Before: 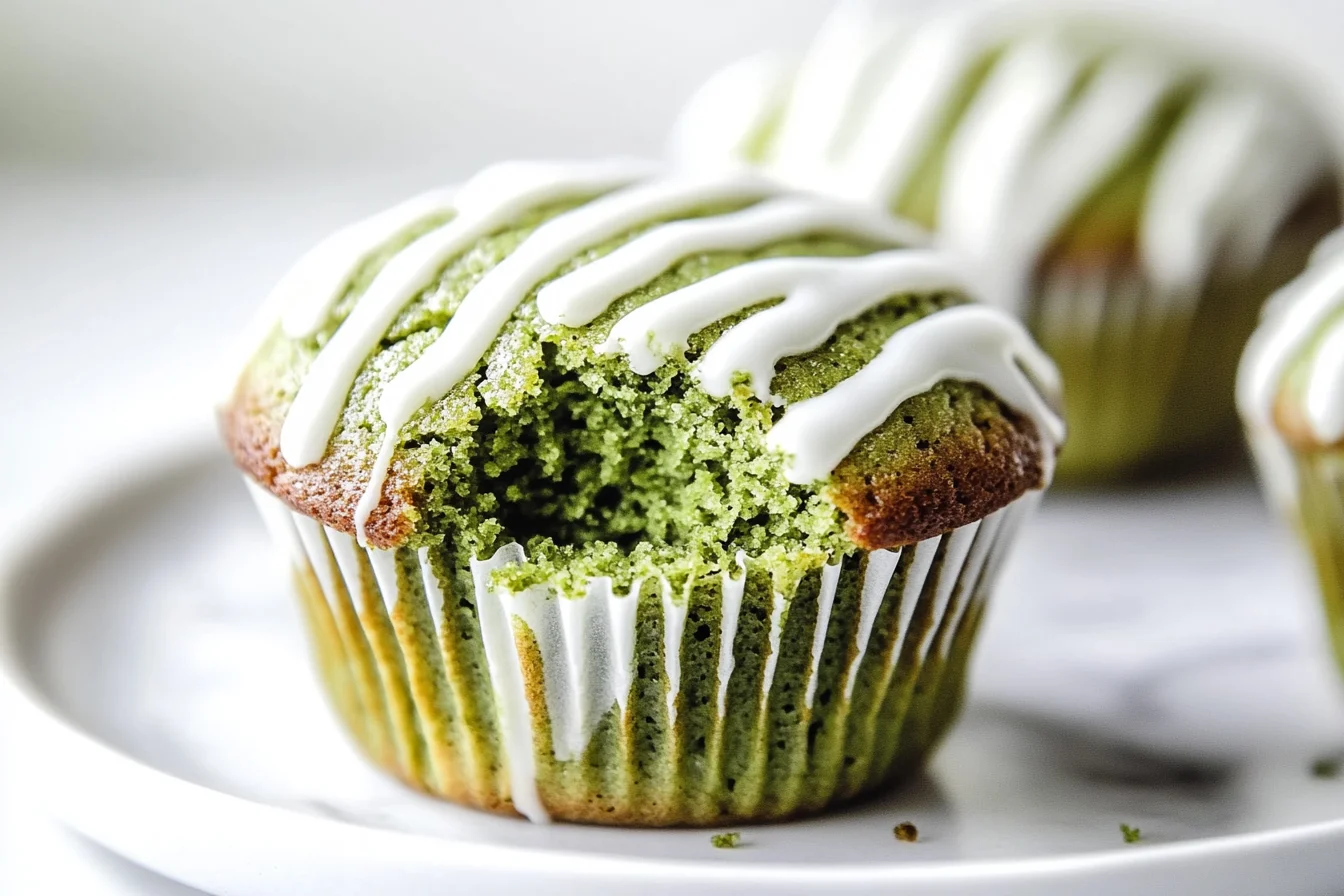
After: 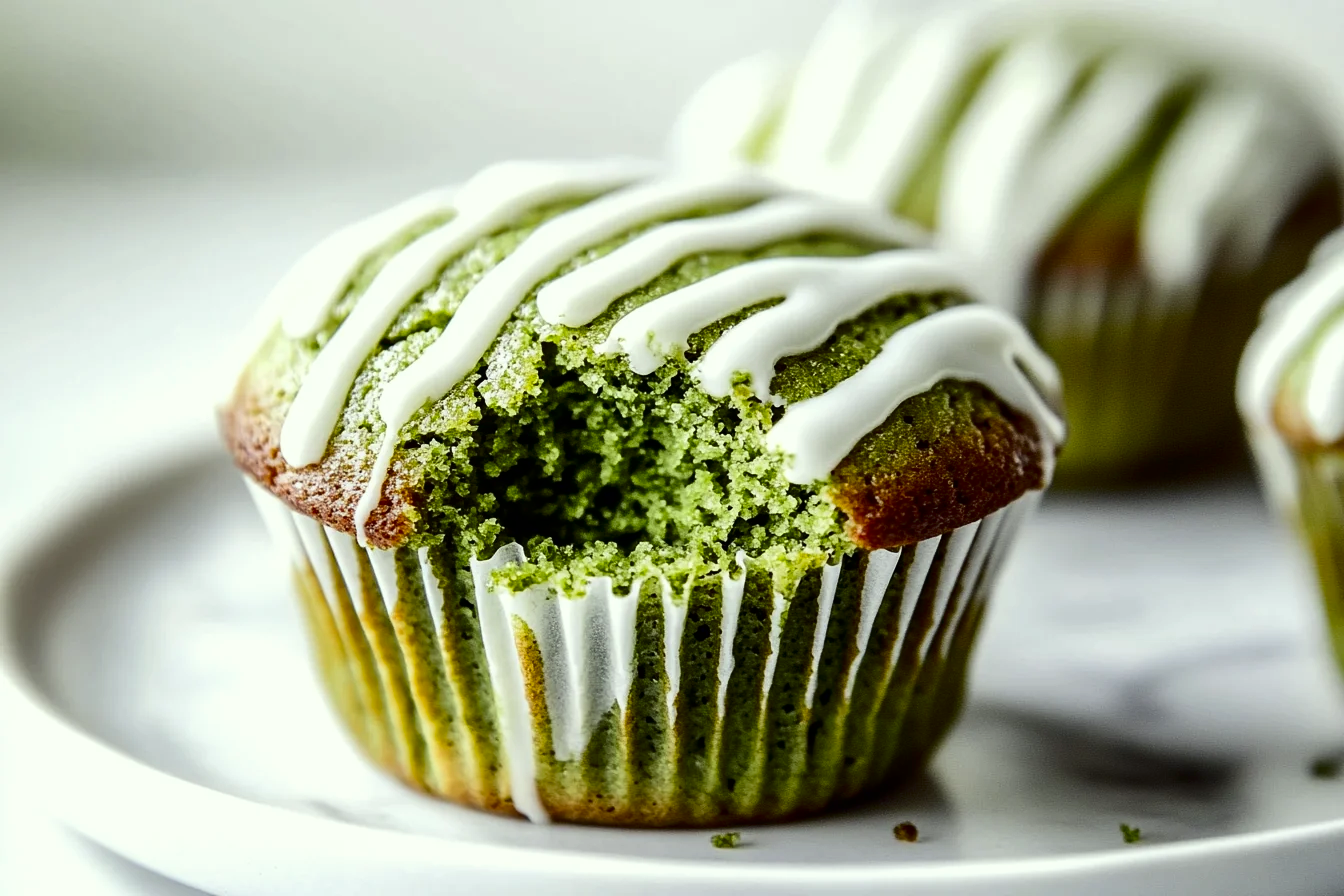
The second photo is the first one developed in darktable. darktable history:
color correction: highlights a* -4.73, highlights b* 5.06, saturation 0.97
contrast brightness saturation: contrast 0.13, brightness -0.24, saturation 0.14
